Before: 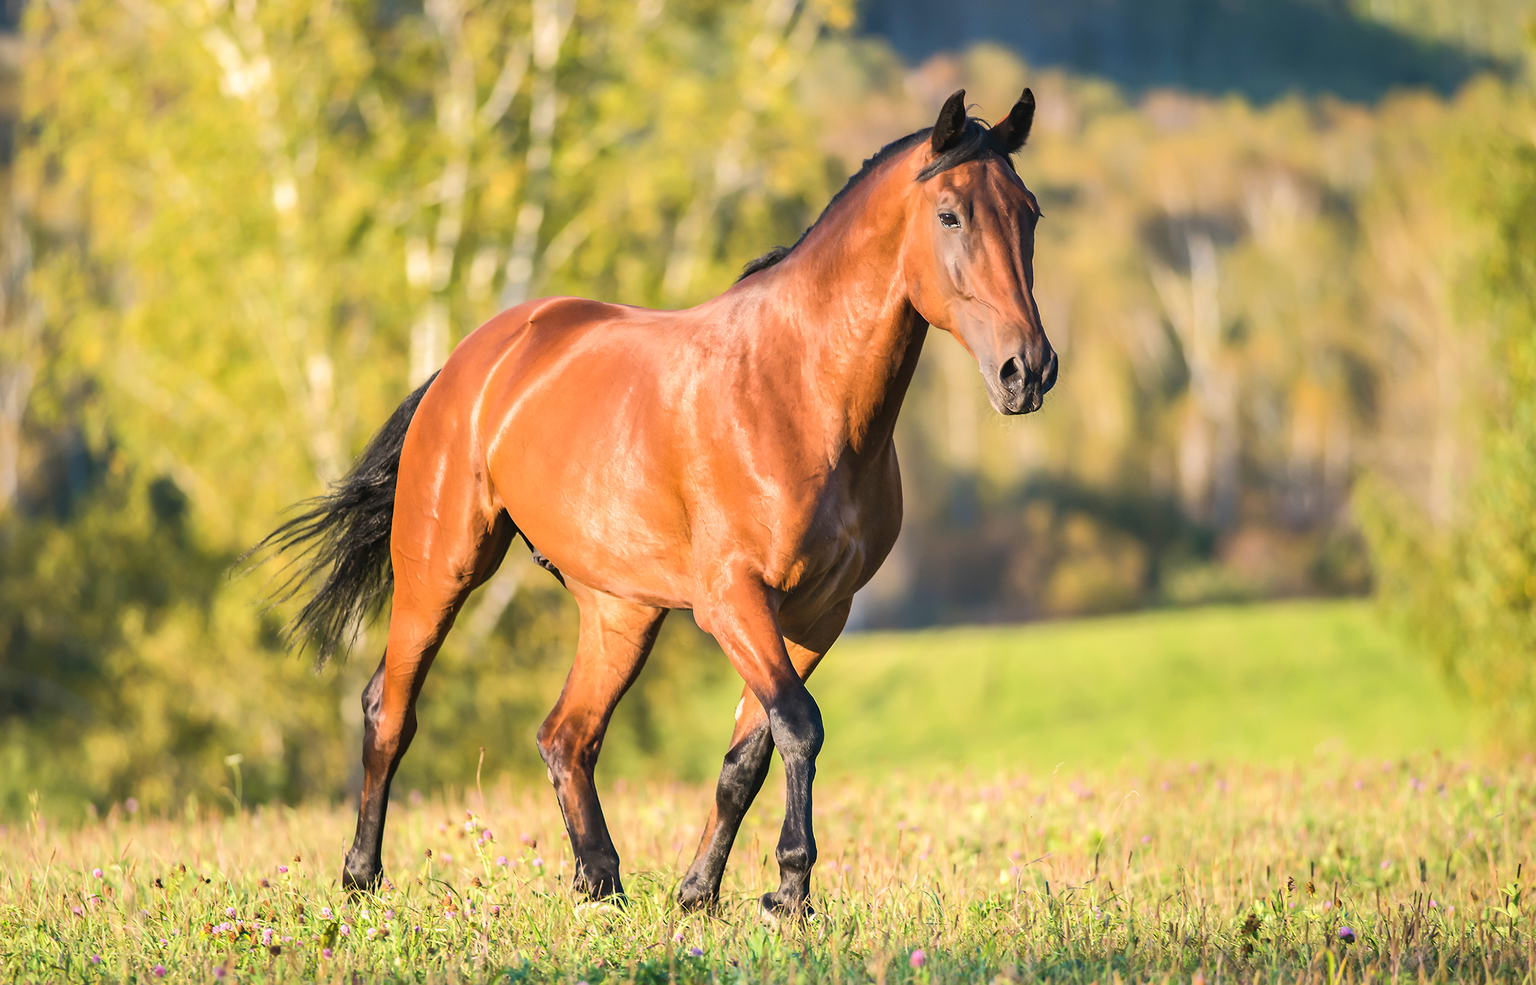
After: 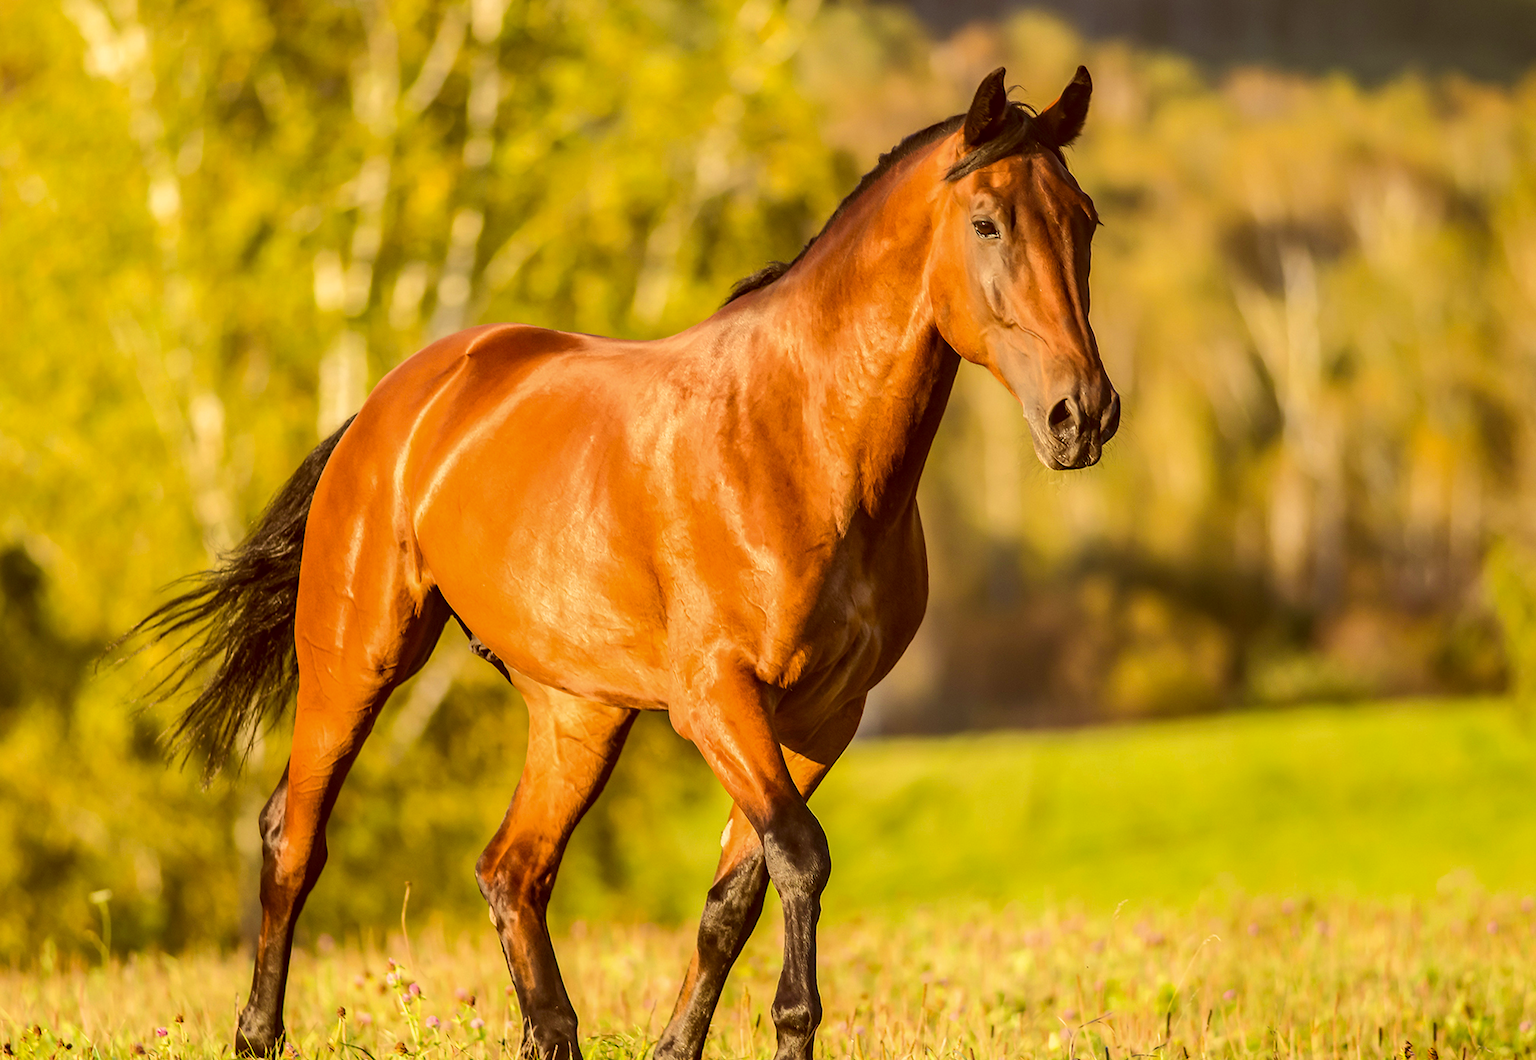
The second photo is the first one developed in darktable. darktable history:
crop: left 9.953%, top 3.608%, right 9.193%, bottom 9.258%
exposure: exposure -0.283 EV, compensate highlight preservation false
color correction: highlights a* 1.15, highlights b* 24.98, shadows a* 15.53, shadows b* 24.7
local contrast: on, module defaults
color calibration: illuminant same as pipeline (D50), adaptation XYZ, x 0.347, y 0.358, temperature 5015.1 K
